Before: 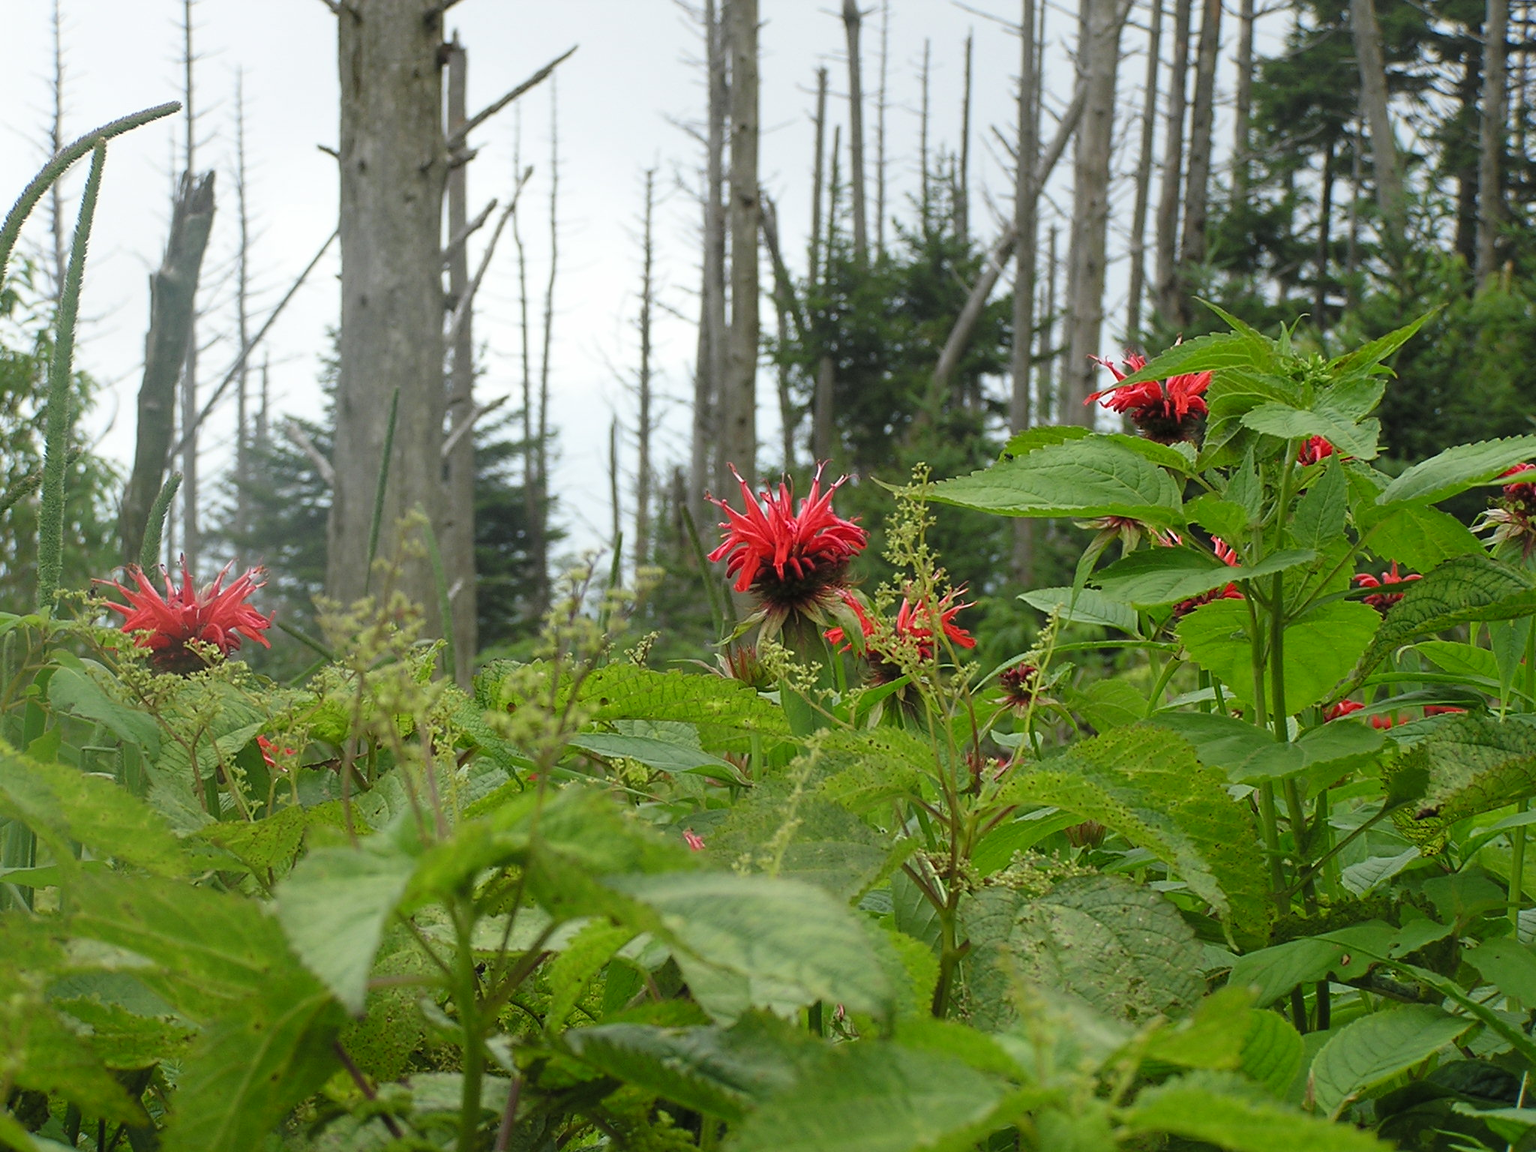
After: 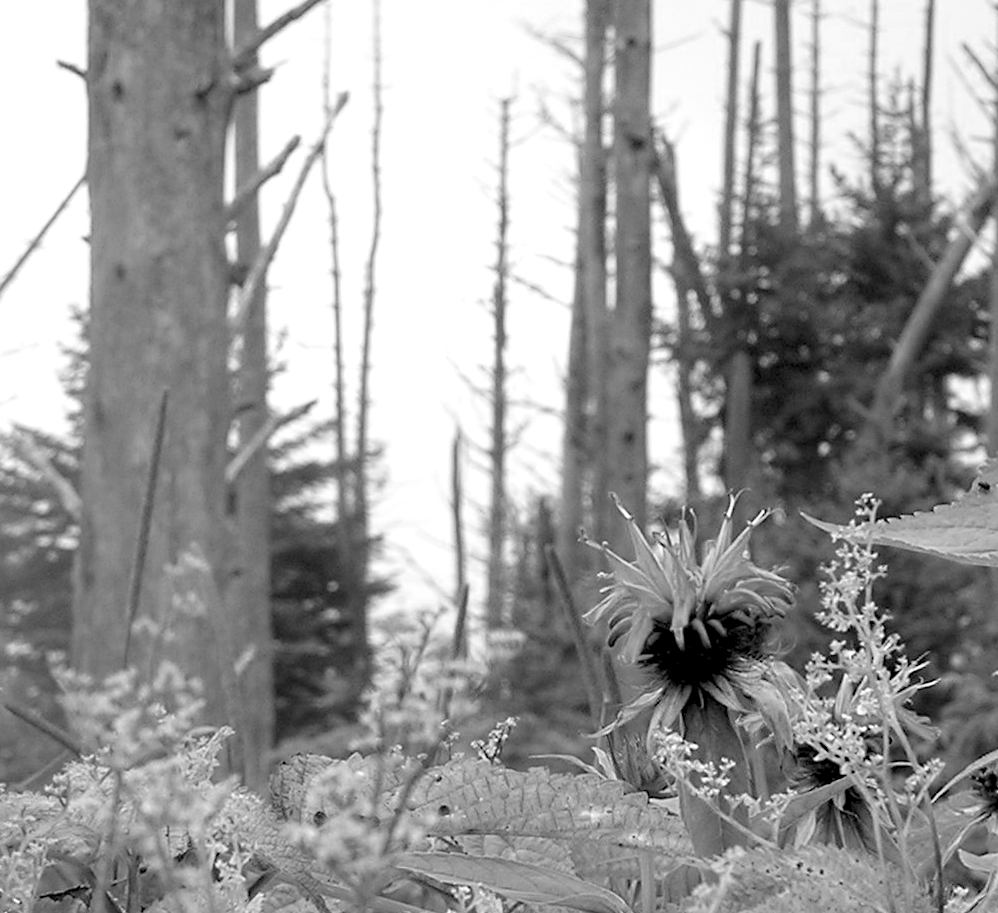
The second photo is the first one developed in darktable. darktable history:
rotate and perspective: rotation 0.174°, lens shift (vertical) 0.013, lens shift (horizontal) 0.019, shear 0.001, automatic cropping original format, crop left 0.007, crop right 0.991, crop top 0.016, crop bottom 0.997
monochrome: on, module defaults
rgb levels: levels [[0.013, 0.434, 0.89], [0, 0.5, 1], [0, 0.5, 1]]
crop: left 17.835%, top 7.675%, right 32.881%, bottom 32.213%
exposure: black level correction 0.001, compensate highlight preservation false
white balance: emerald 1
color zones: curves: ch0 [(0.018, 0.548) (0.224, 0.64) (0.425, 0.447) (0.675, 0.575) (0.732, 0.579)]; ch1 [(0.066, 0.487) (0.25, 0.5) (0.404, 0.43) (0.75, 0.421) (0.956, 0.421)]; ch2 [(0.044, 0.561) (0.215, 0.465) (0.399, 0.544) (0.465, 0.548) (0.614, 0.447) (0.724, 0.43) (0.882, 0.623) (0.956, 0.632)]
